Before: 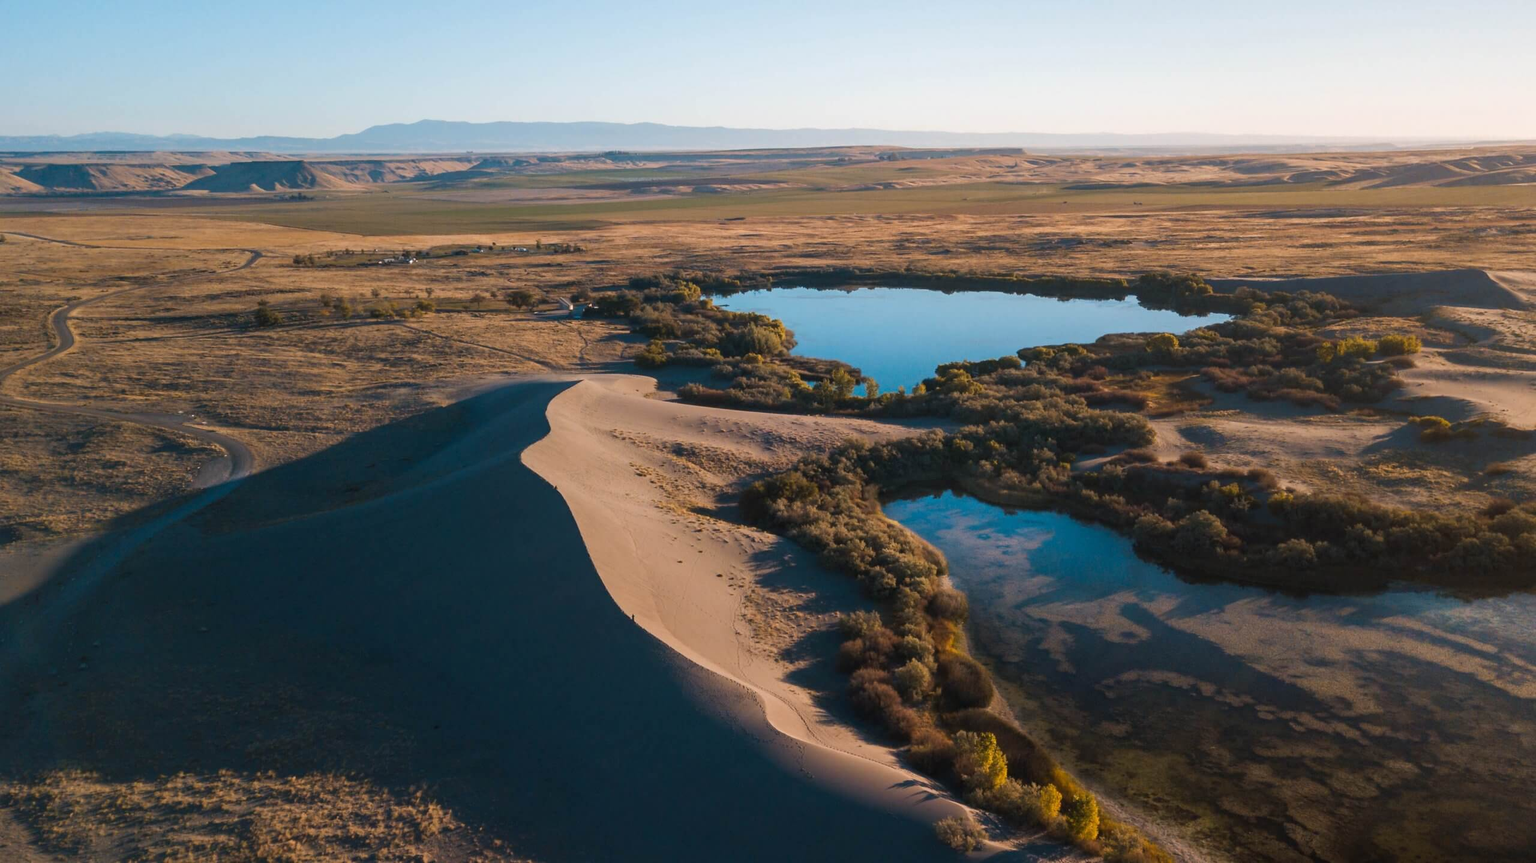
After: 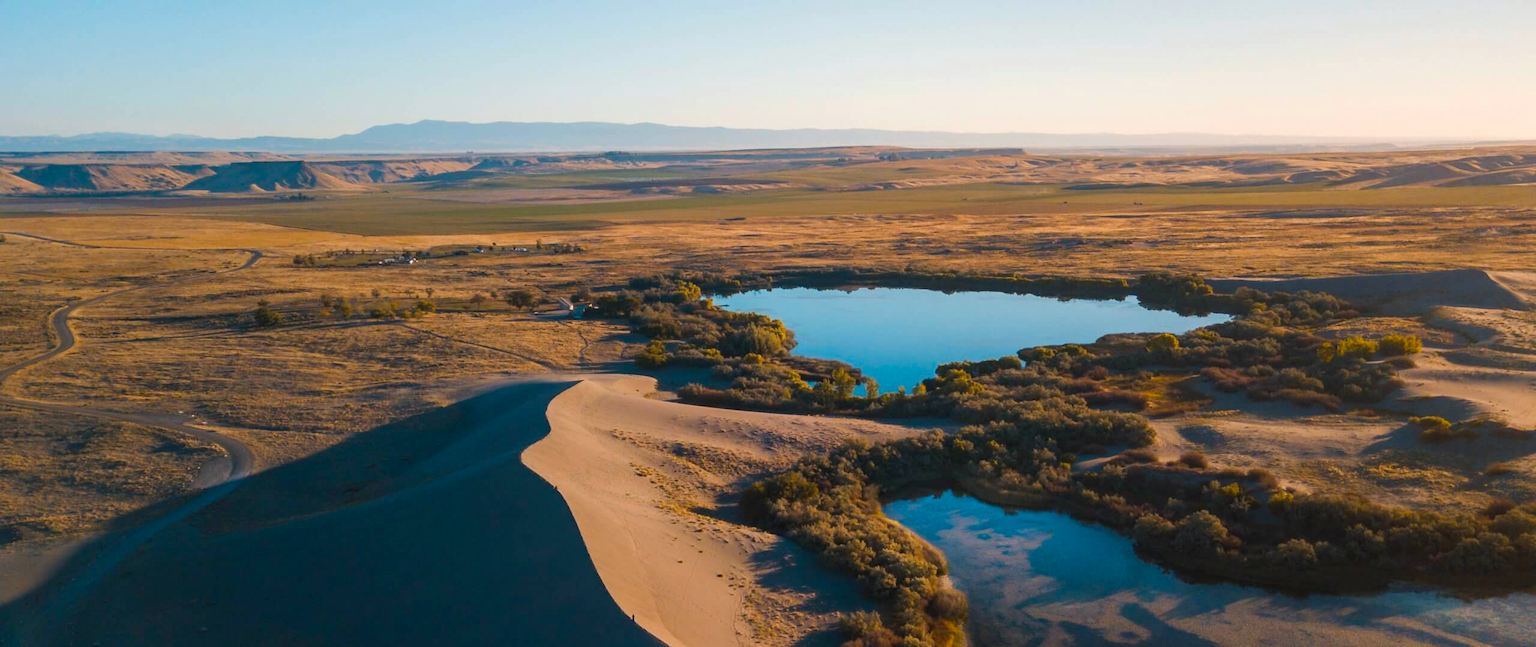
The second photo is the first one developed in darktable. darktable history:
crop: bottom 24.902%
contrast brightness saturation: saturation -0.065
color balance rgb: highlights gain › chroma 2.021%, highlights gain › hue 72.63°, linear chroma grading › global chroma 15.436%, perceptual saturation grading › global saturation 17.736%
